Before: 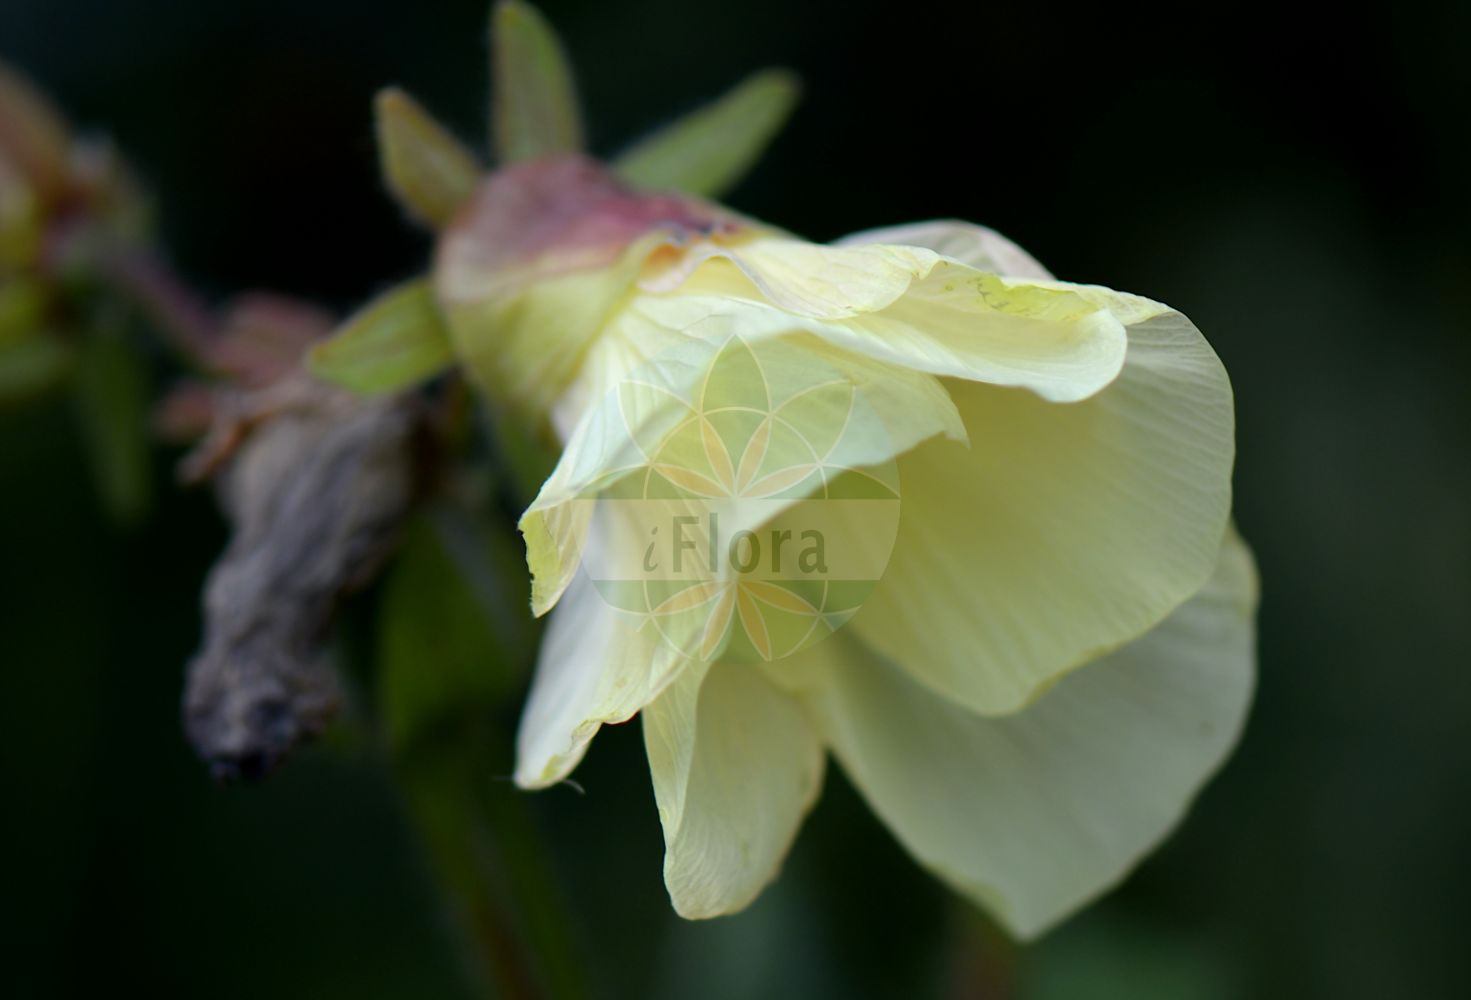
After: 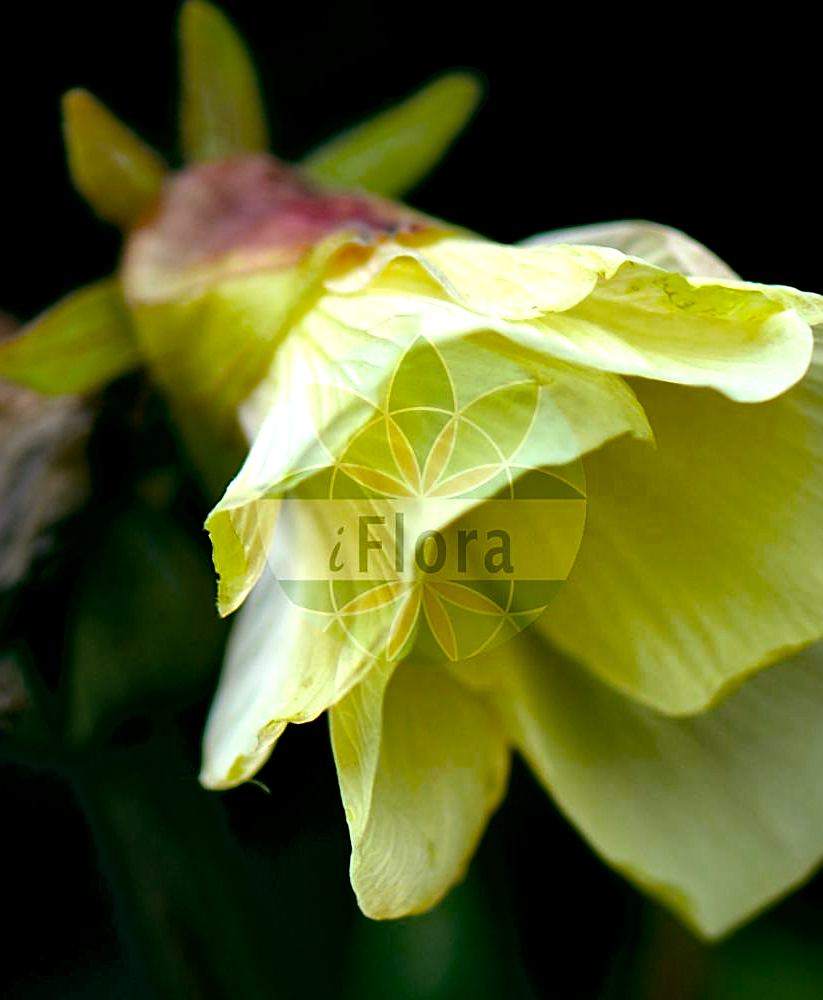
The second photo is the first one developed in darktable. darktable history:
tone equalizer: -8 EV -0.419 EV, -7 EV -0.371 EV, -6 EV -0.364 EV, -5 EV -0.197 EV, -3 EV 0.2 EV, -2 EV 0.325 EV, -1 EV 0.397 EV, +0 EV 0.416 EV, edges refinement/feathering 500, mask exposure compensation -1.57 EV, preserve details no
crop: left 21.395%, right 22.63%
sharpen: on, module defaults
local contrast: mode bilateral grid, contrast 70, coarseness 74, detail 180%, midtone range 0.2
color balance rgb: power › chroma 2.51%, power › hue 70.89°, global offset › luminance -0.31%, global offset › chroma 0.111%, global offset › hue 163.81°, linear chroma grading › global chroma 15.331%, perceptual saturation grading › global saturation 19.34%, global vibrance 16.328%, saturation formula JzAzBz (2021)
